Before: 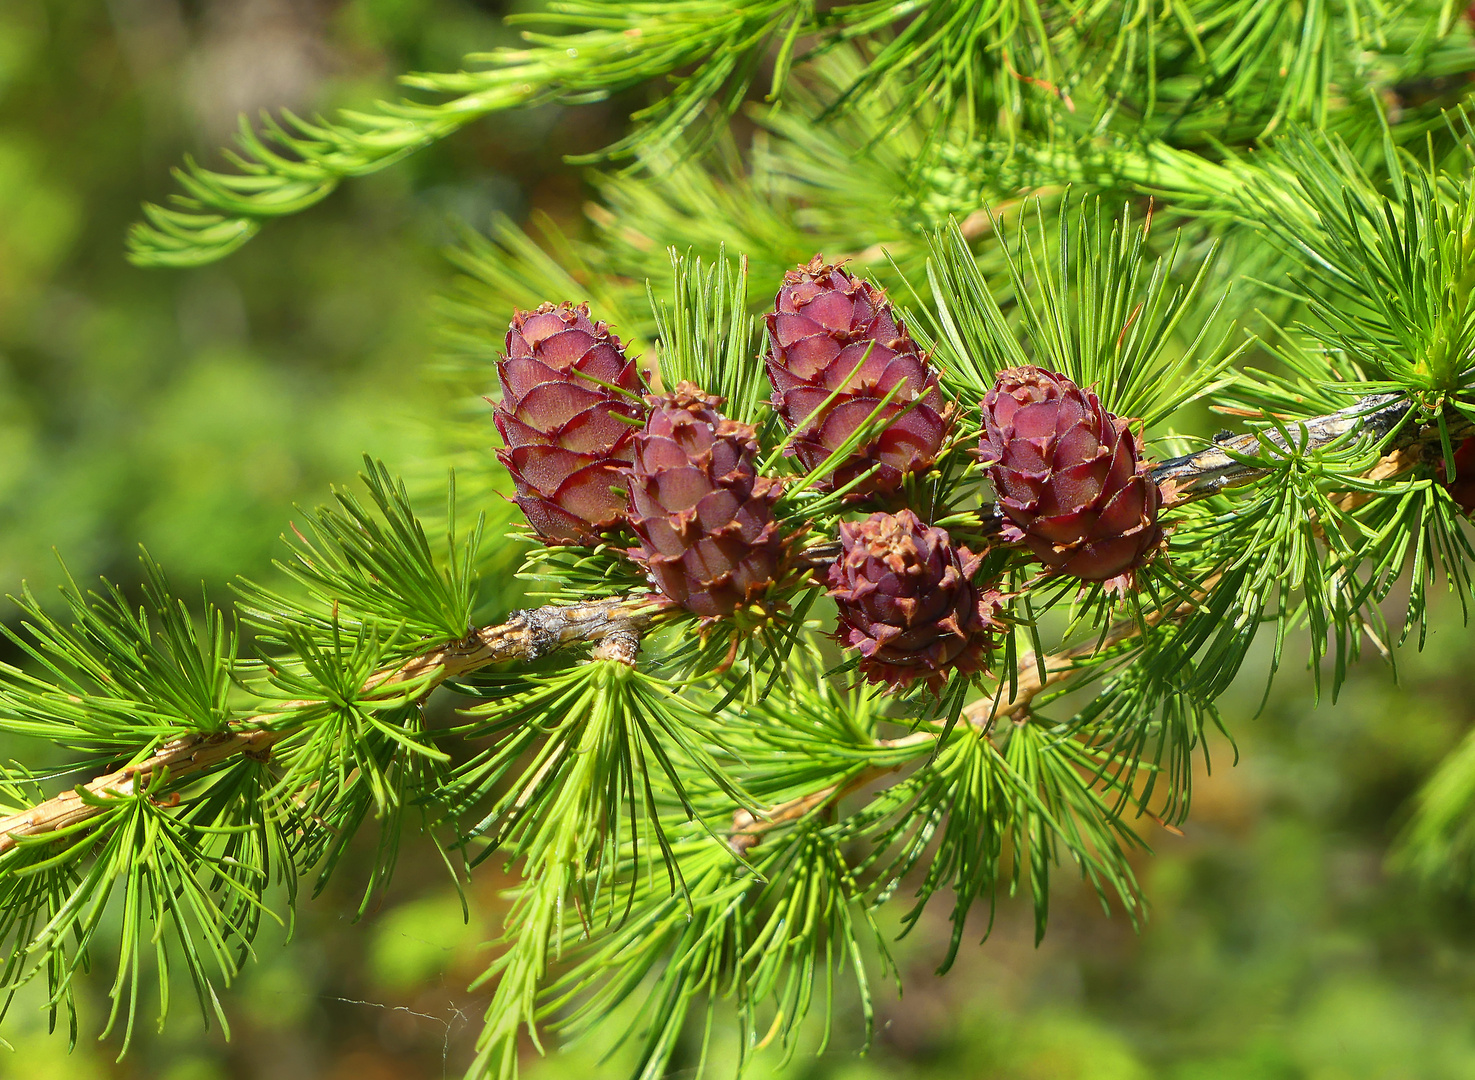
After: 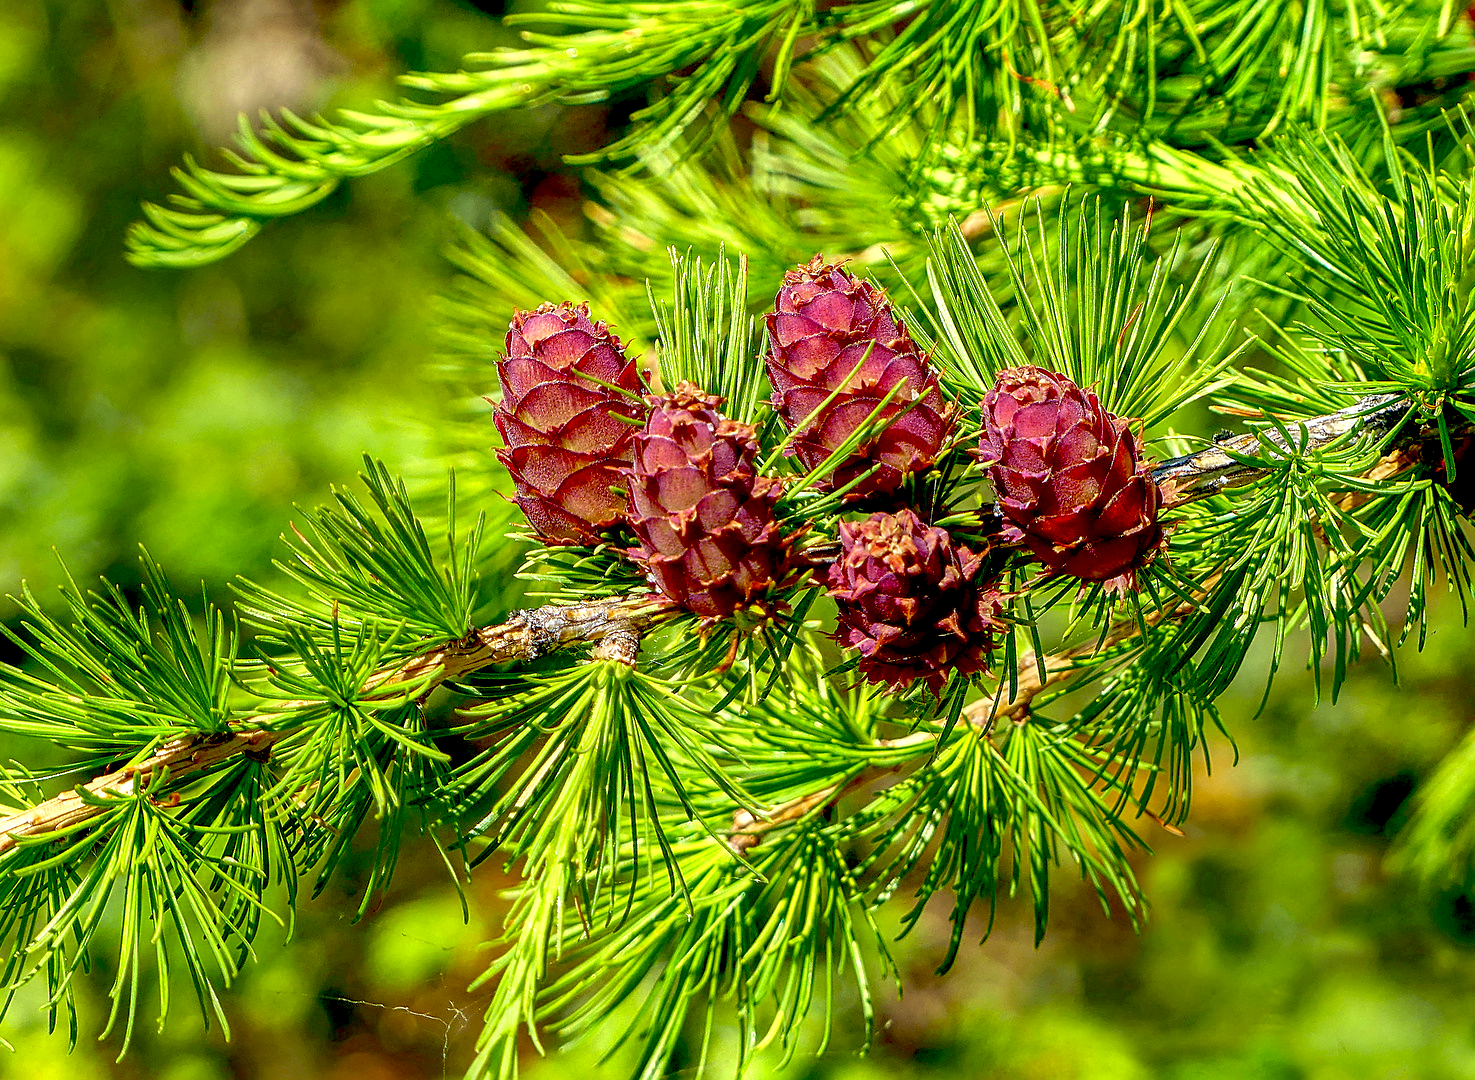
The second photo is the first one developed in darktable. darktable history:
velvia: strength 39.33%
shadows and highlights: low approximation 0.01, soften with gaussian
local contrast: highlights 3%, shadows 3%, detail 134%
sharpen: on, module defaults
exposure: black level correction 0.039, exposure 0.499 EV, compensate highlight preservation false
